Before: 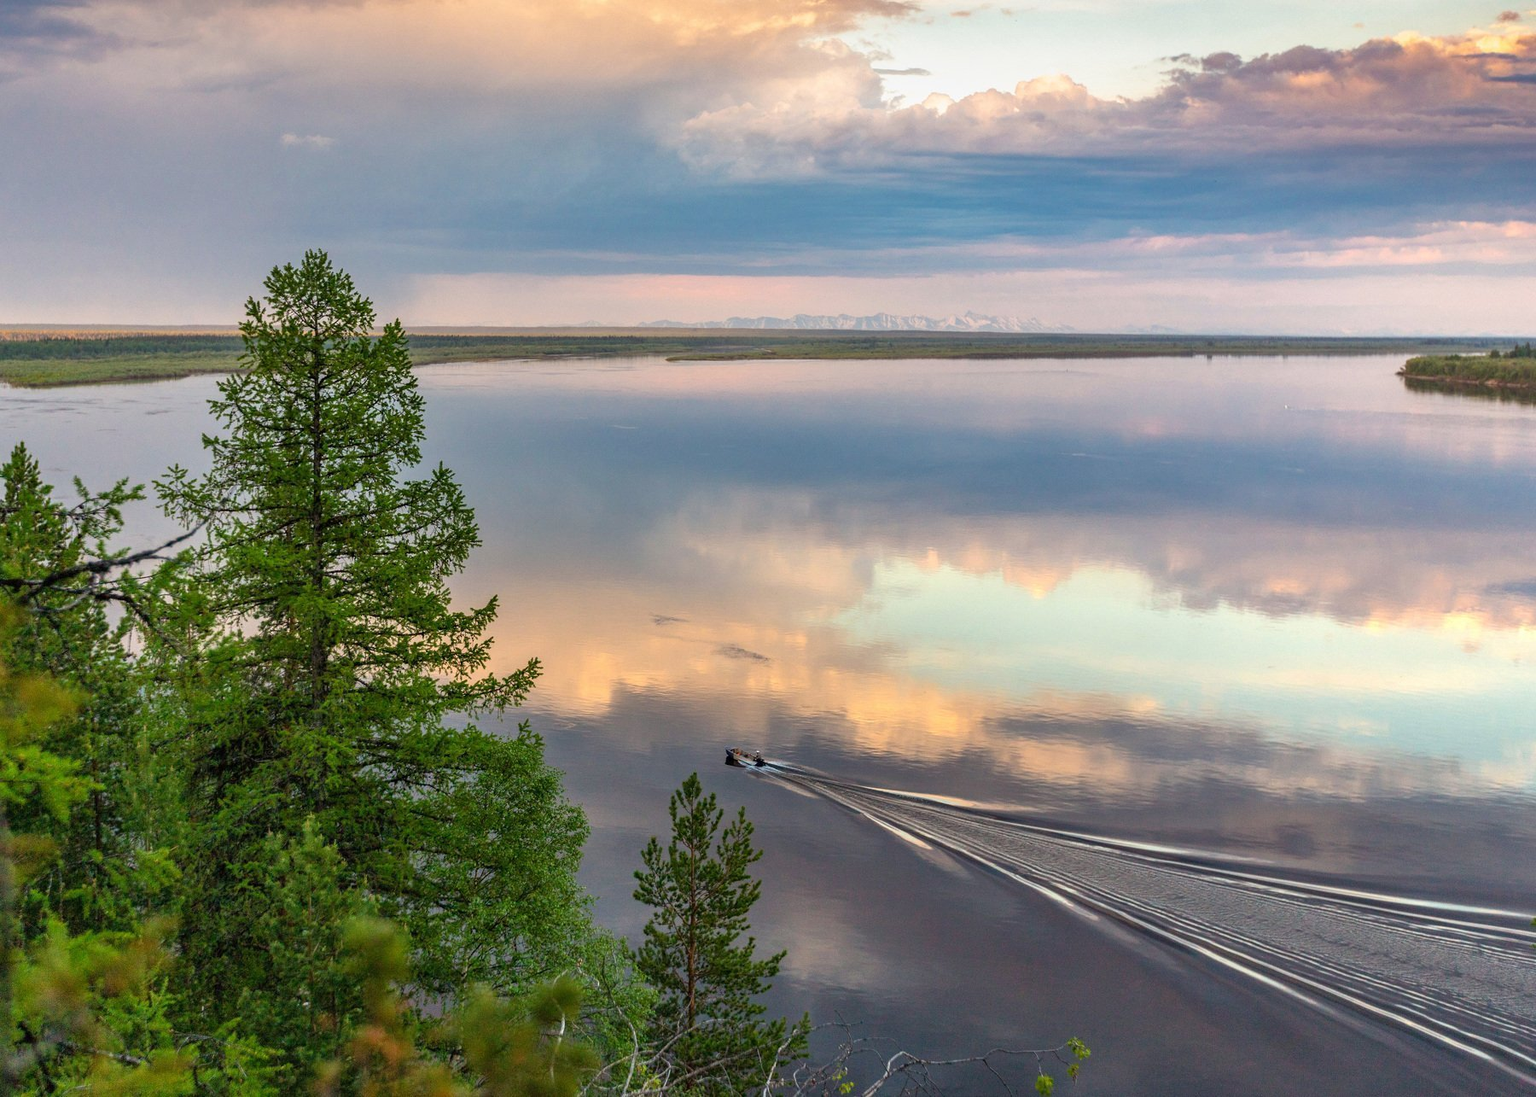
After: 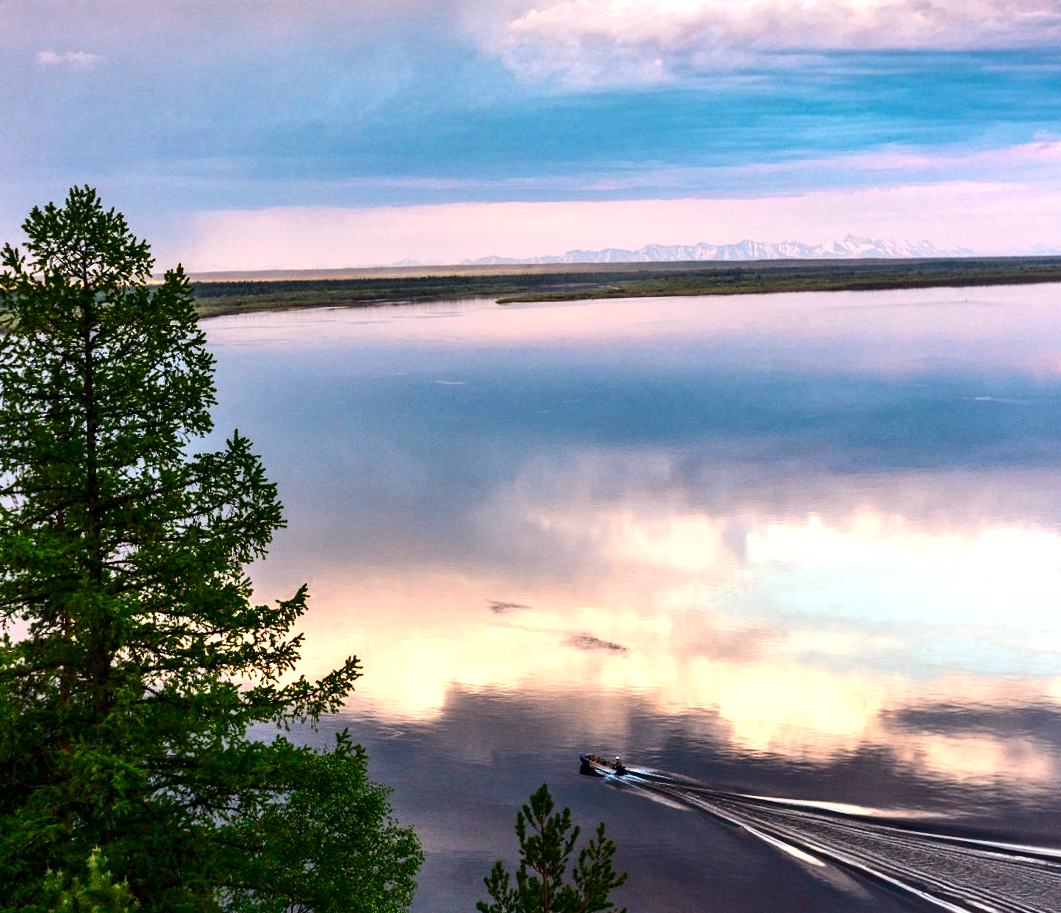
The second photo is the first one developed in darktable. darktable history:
contrast brightness saturation: contrast 0.22, brightness -0.19, saturation 0.24
rotate and perspective: rotation -1.75°, automatic cropping off
color zones: curves: ch0 [(0.018, 0.548) (0.197, 0.654) (0.425, 0.447) (0.605, 0.658) (0.732, 0.579)]; ch1 [(0.105, 0.531) (0.224, 0.531) (0.386, 0.39) (0.618, 0.456) (0.732, 0.456) (0.956, 0.421)]; ch2 [(0.039, 0.583) (0.215, 0.465) (0.399, 0.544) (0.465, 0.548) (0.614, 0.447) (0.724, 0.43) (0.882, 0.623) (0.956, 0.632)]
white balance: red 1.004, blue 1.096
crop: left 16.202%, top 11.208%, right 26.045%, bottom 20.557%
tone equalizer: -8 EV -0.417 EV, -7 EV -0.389 EV, -6 EV -0.333 EV, -5 EV -0.222 EV, -3 EV 0.222 EV, -2 EV 0.333 EV, -1 EV 0.389 EV, +0 EV 0.417 EV, edges refinement/feathering 500, mask exposure compensation -1.57 EV, preserve details no
